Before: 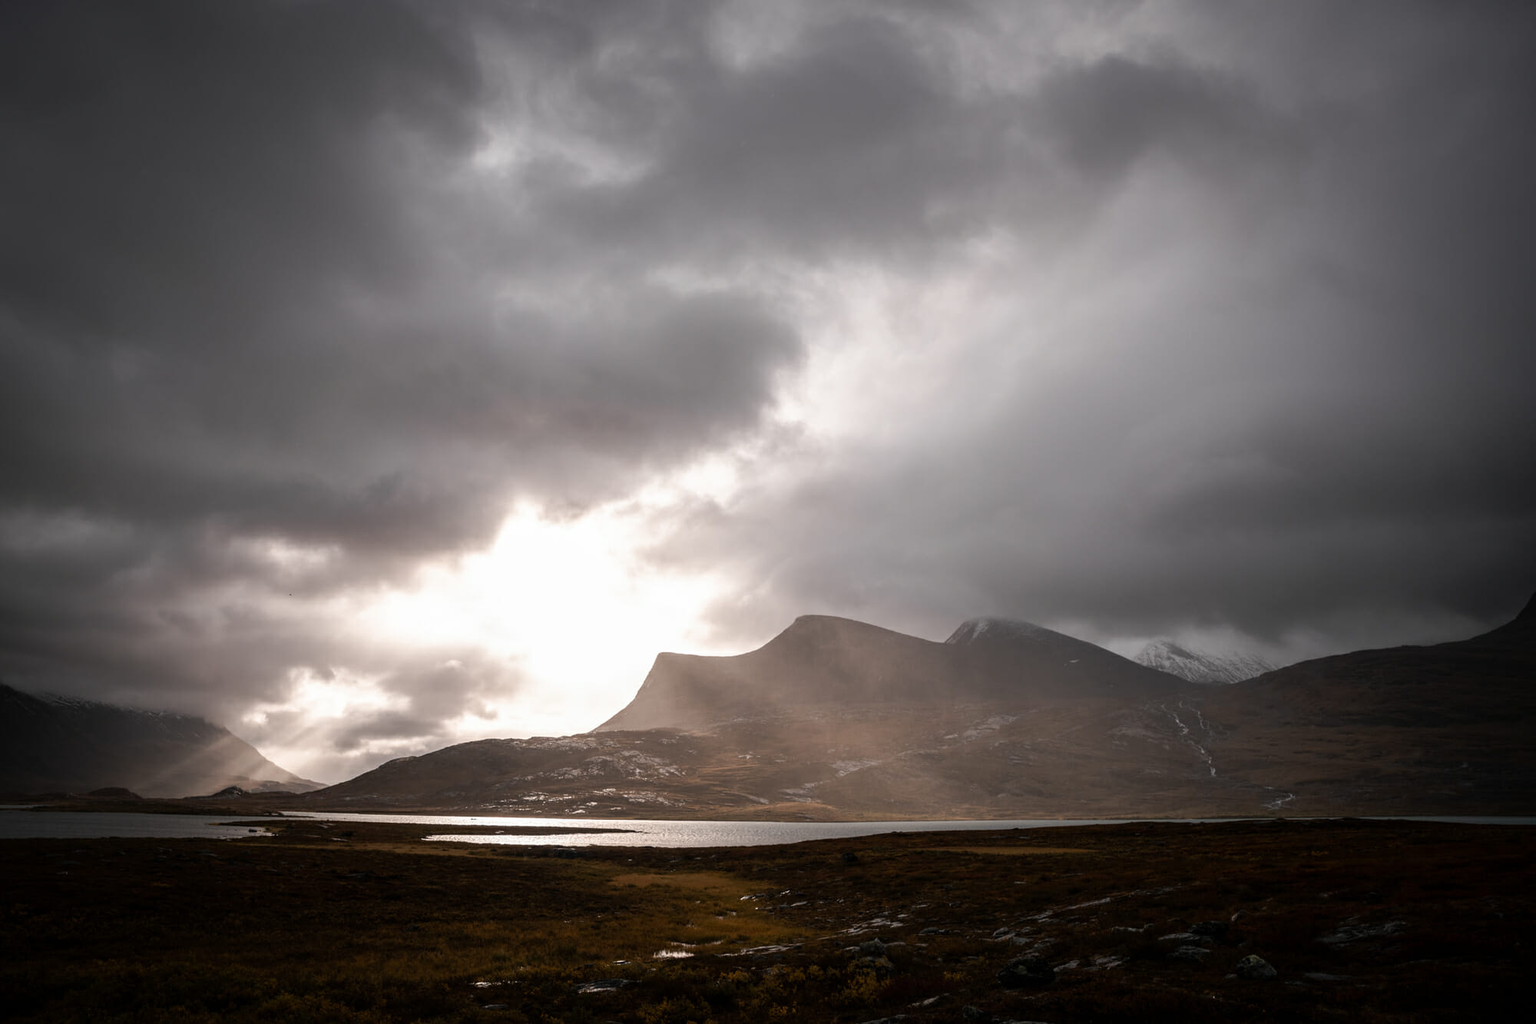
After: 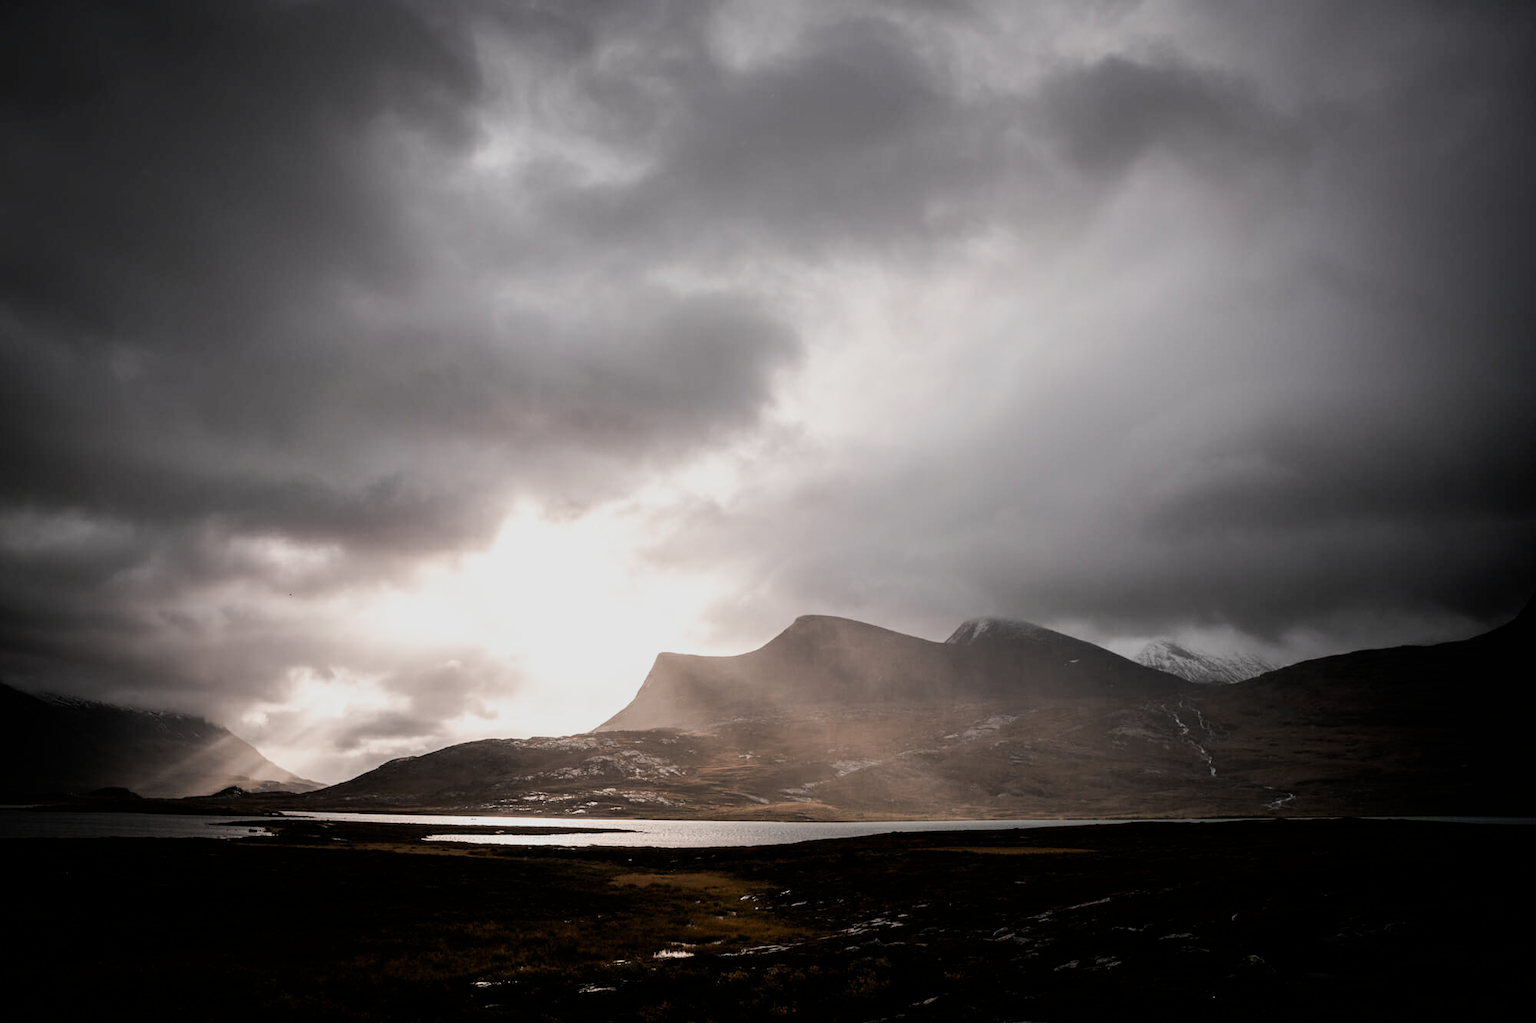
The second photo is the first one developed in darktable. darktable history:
filmic rgb: black relative exposure -7.65 EV, white relative exposure 4.56 EV, hardness 3.61, contrast 1.25
exposure: exposure 0.127 EV, compensate highlight preservation false
